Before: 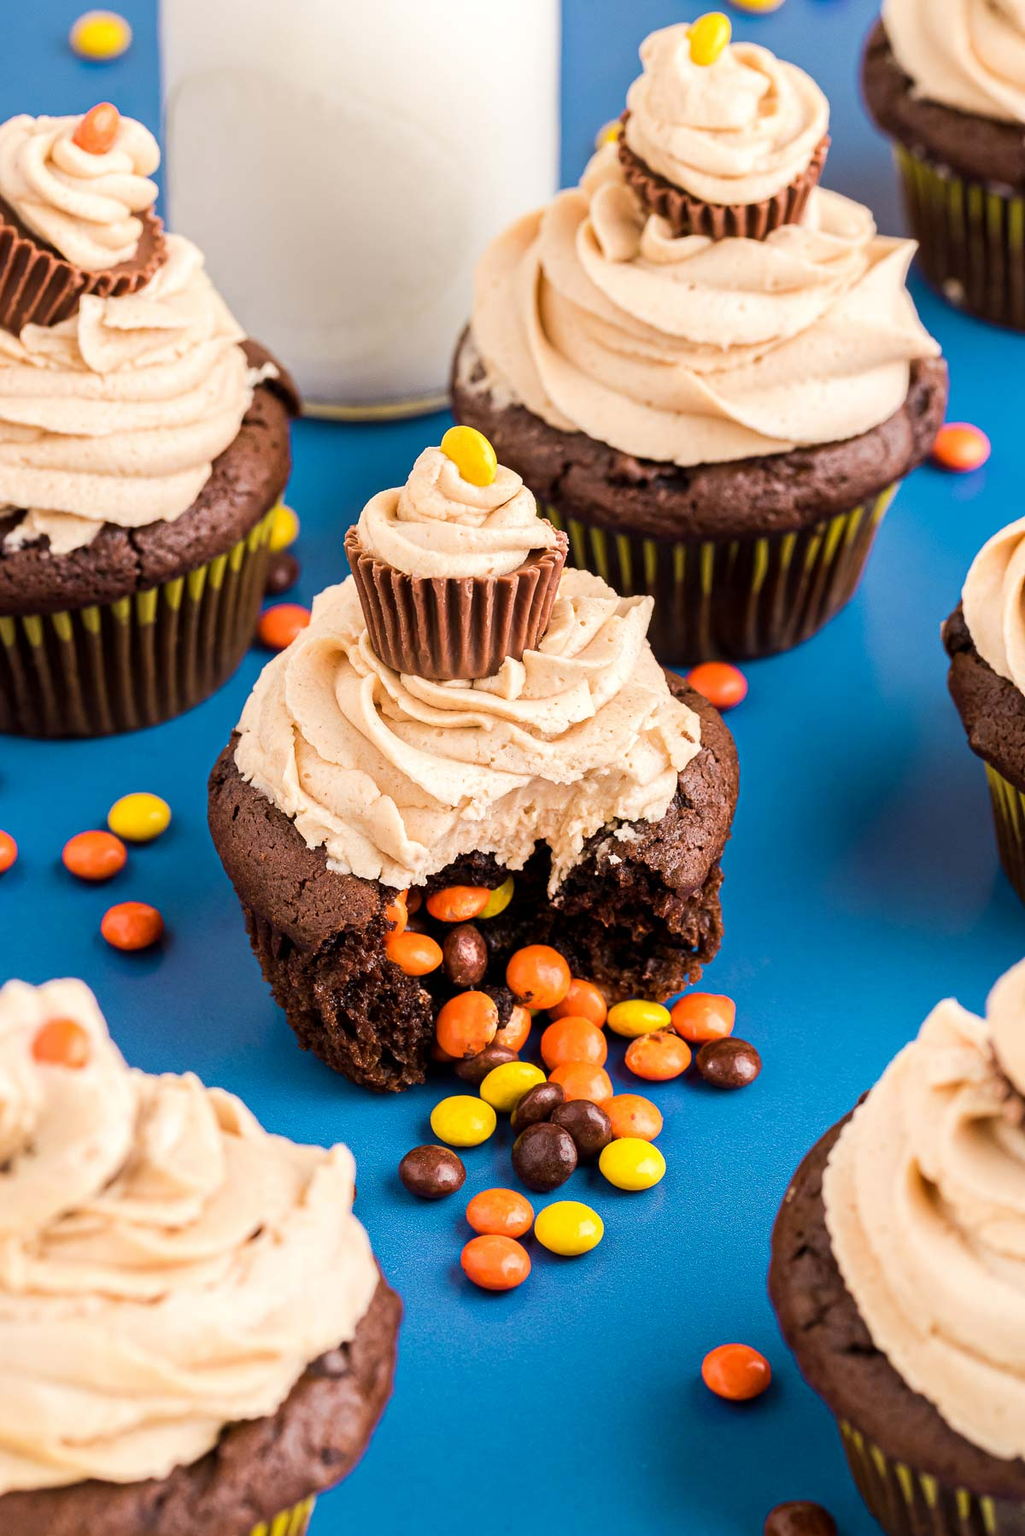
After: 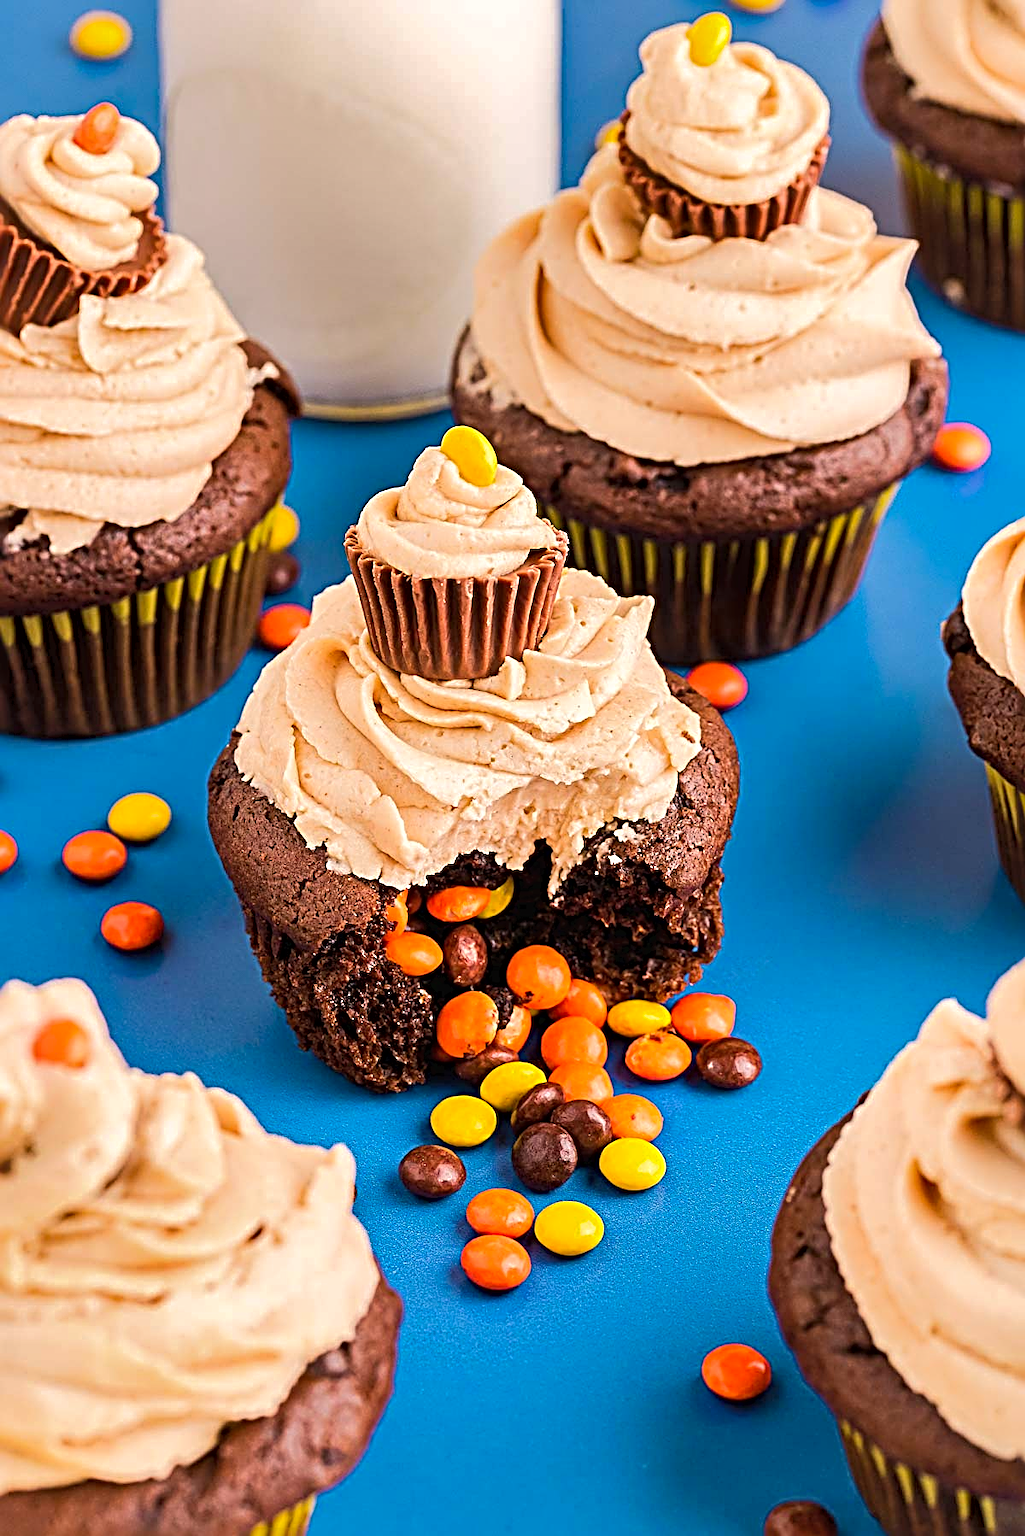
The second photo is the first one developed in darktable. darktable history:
shadows and highlights: low approximation 0.01, soften with gaussian
sharpen: radius 3.68, amount 0.928
color correction: highlights a* 3.22, highlights b* 2.25, saturation 1.19
tone curve: curves: ch0 [(0, 0) (0.003, 0.018) (0.011, 0.024) (0.025, 0.038) (0.044, 0.067) (0.069, 0.098) (0.1, 0.13) (0.136, 0.165) (0.177, 0.205) (0.224, 0.249) (0.277, 0.304) (0.335, 0.365) (0.399, 0.432) (0.468, 0.505) (0.543, 0.579) (0.623, 0.652) (0.709, 0.725) (0.801, 0.802) (0.898, 0.876) (1, 1)], color space Lab, independent channels
